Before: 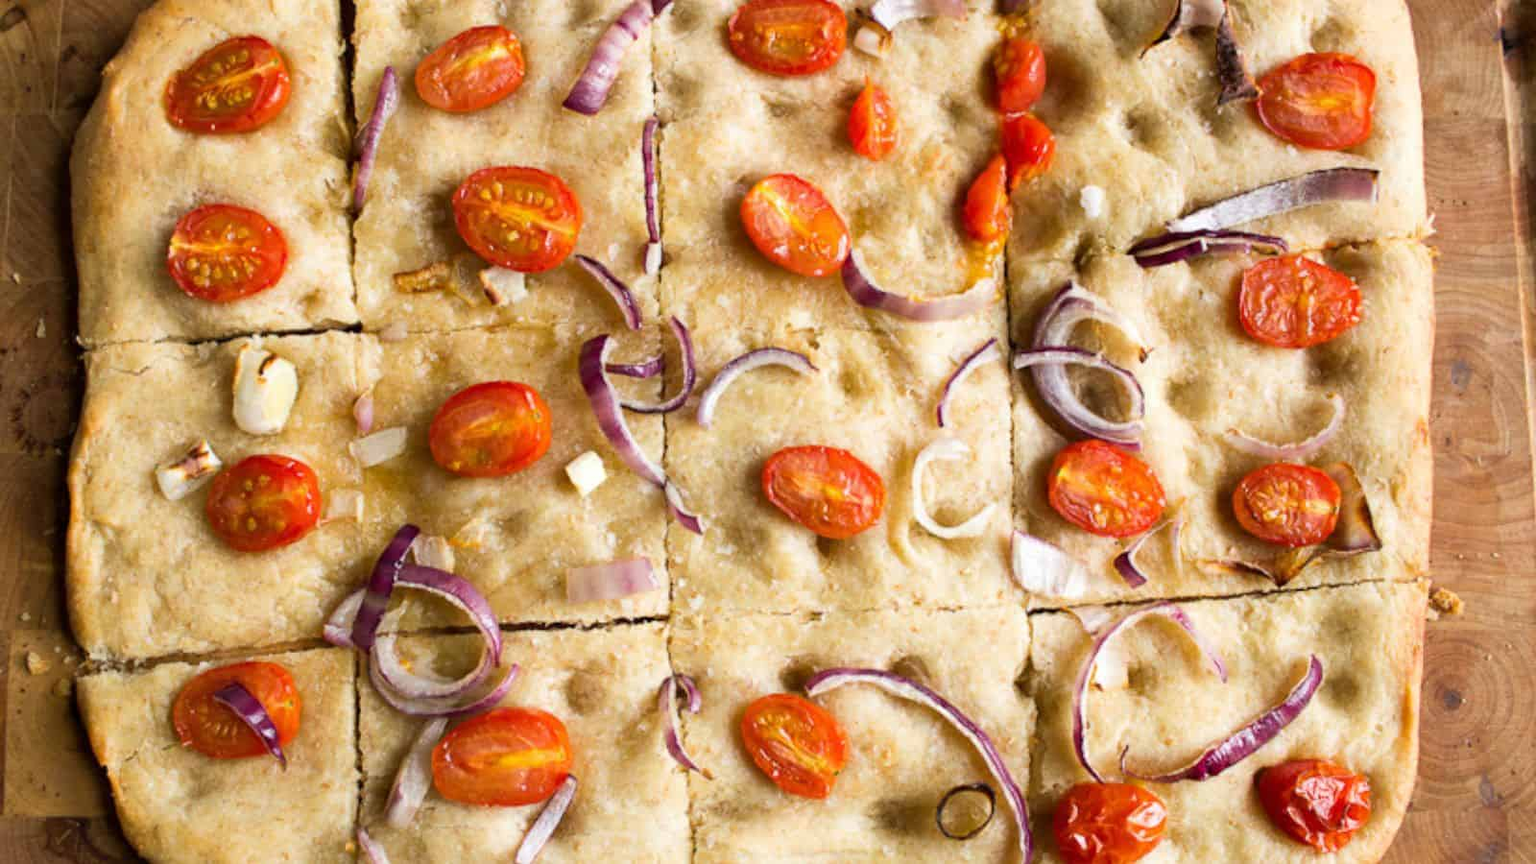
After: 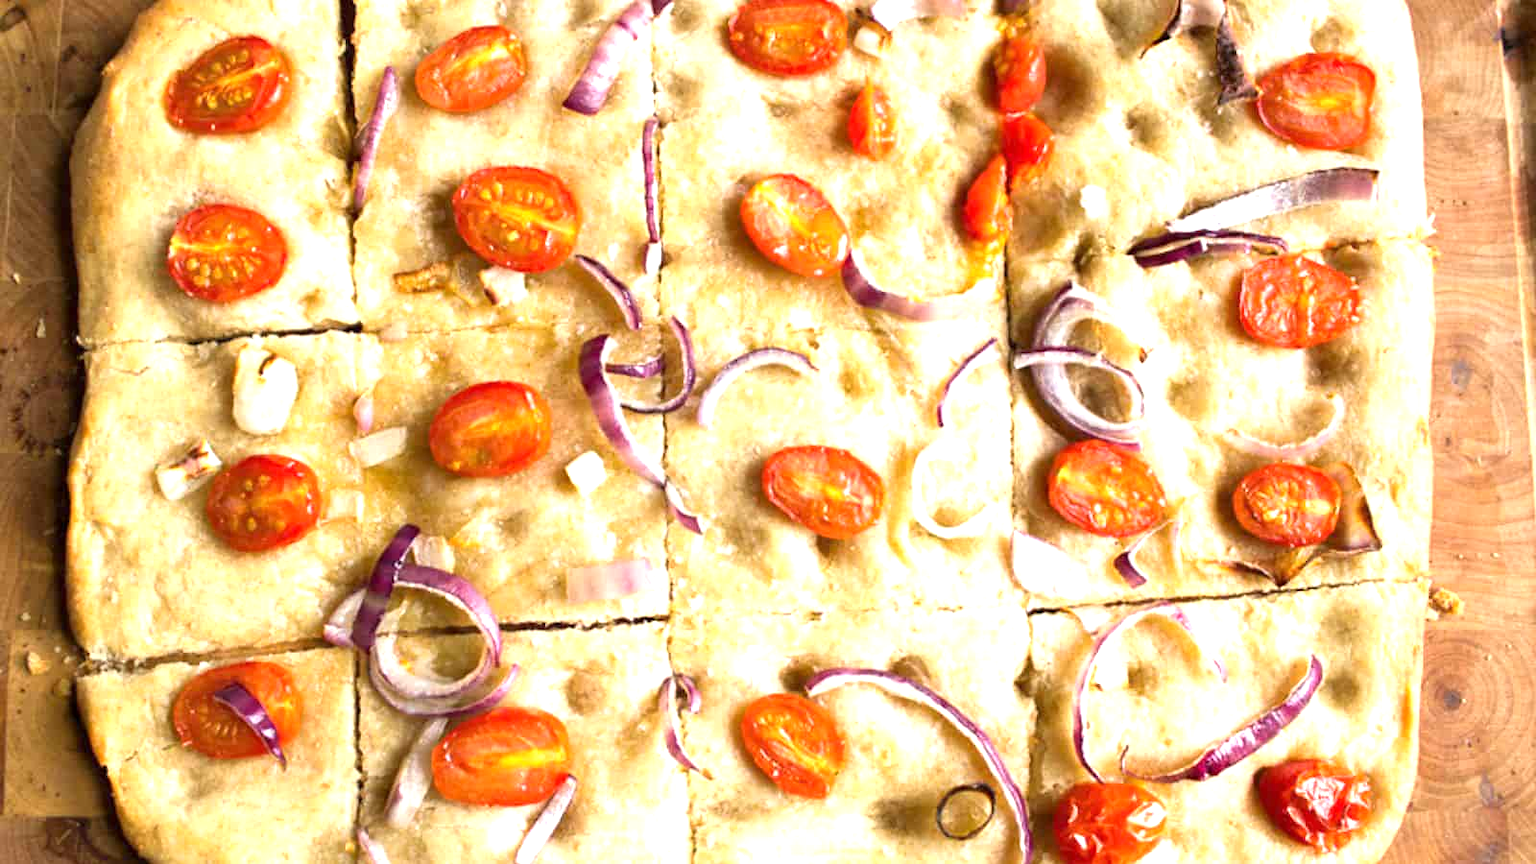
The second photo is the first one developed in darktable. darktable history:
white balance: emerald 1
exposure: exposure 0.943 EV, compensate highlight preservation false
